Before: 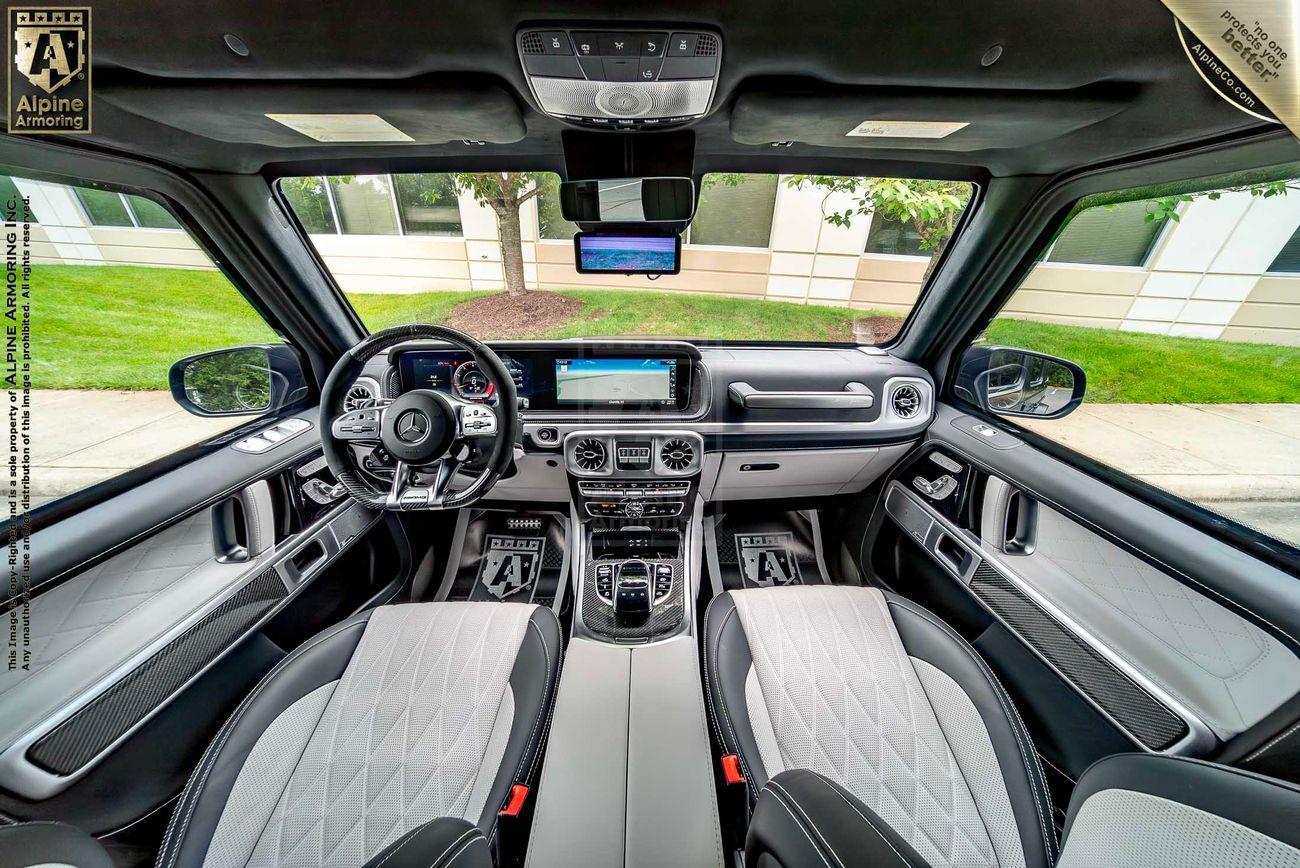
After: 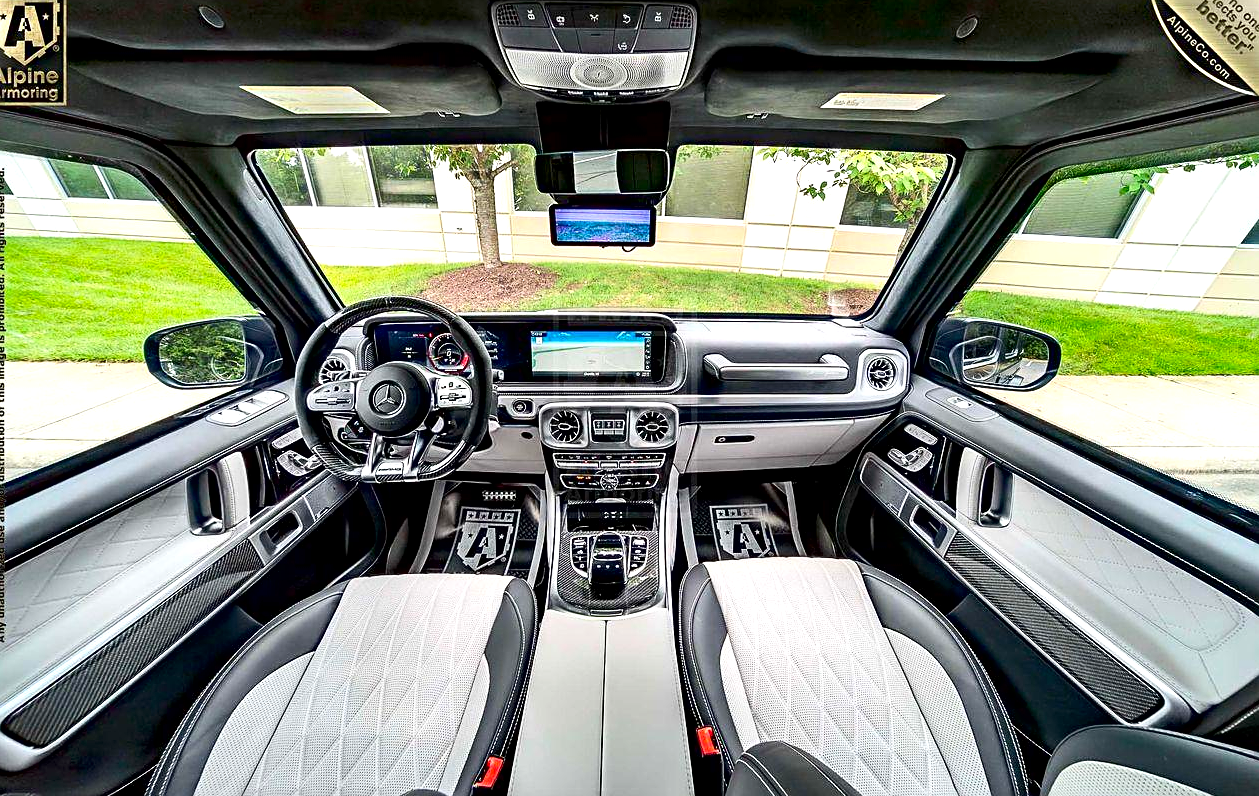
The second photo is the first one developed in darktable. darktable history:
contrast brightness saturation: contrast 0.15, brightness -0.01, saturation 0.1
exposure: black level correction 0.005, exposure 0.417 EV, compensate highlight preservation false
crop: left 1.964%, top 3.251%, right 1.122%, bottom 4.933%
sharpen: on, module defaults
